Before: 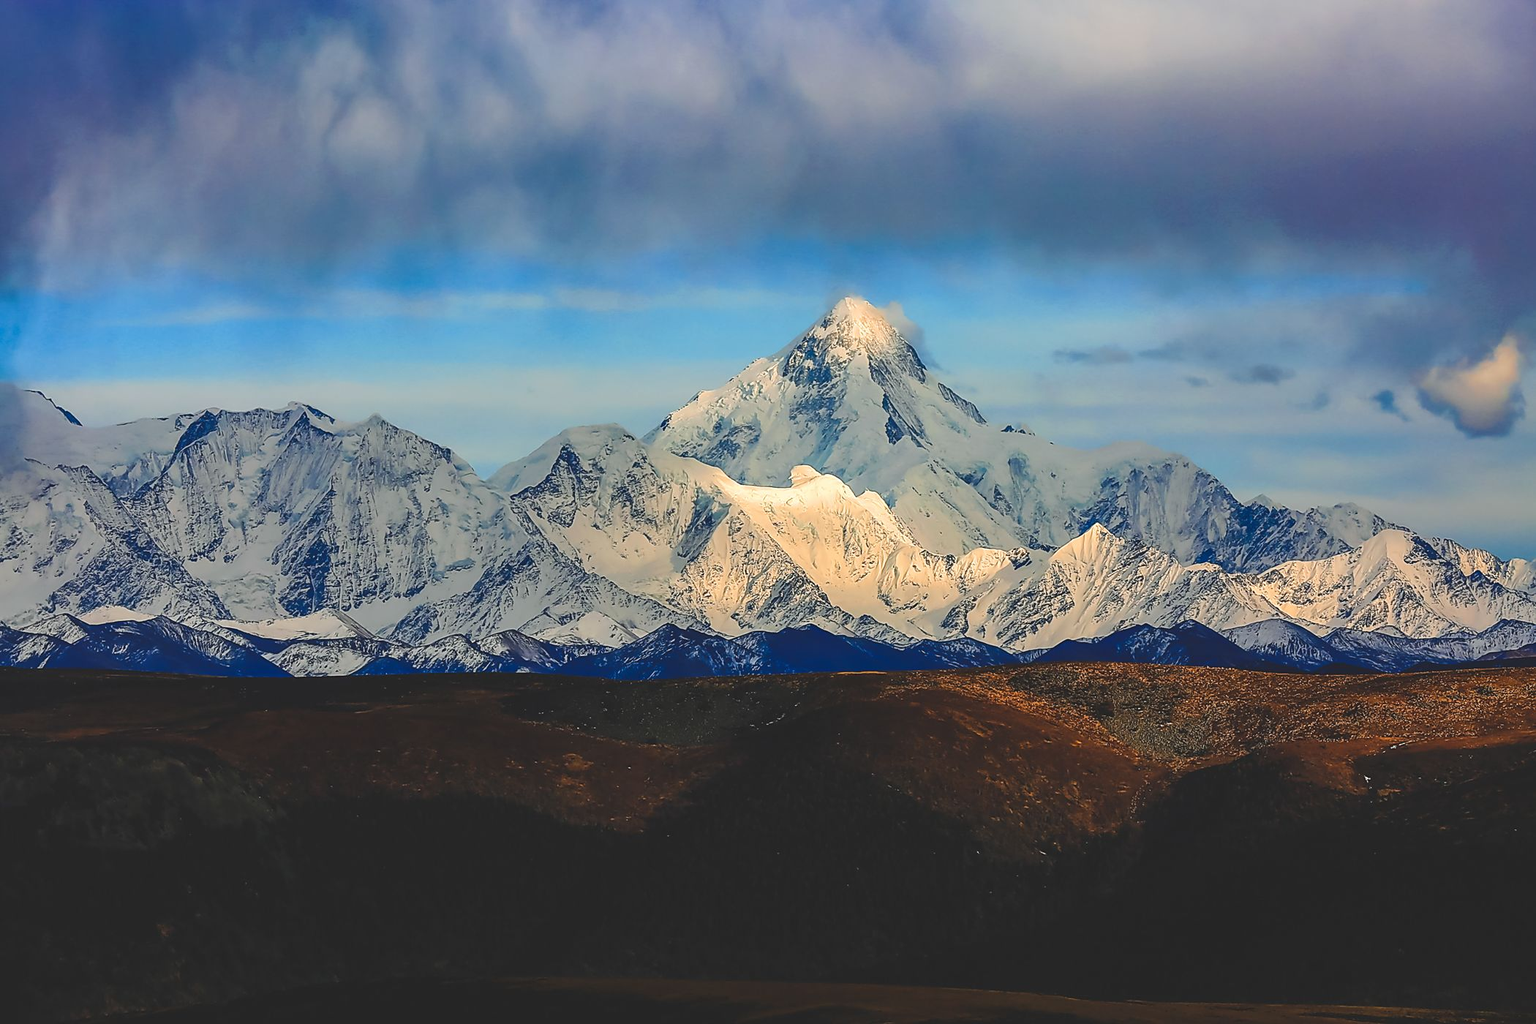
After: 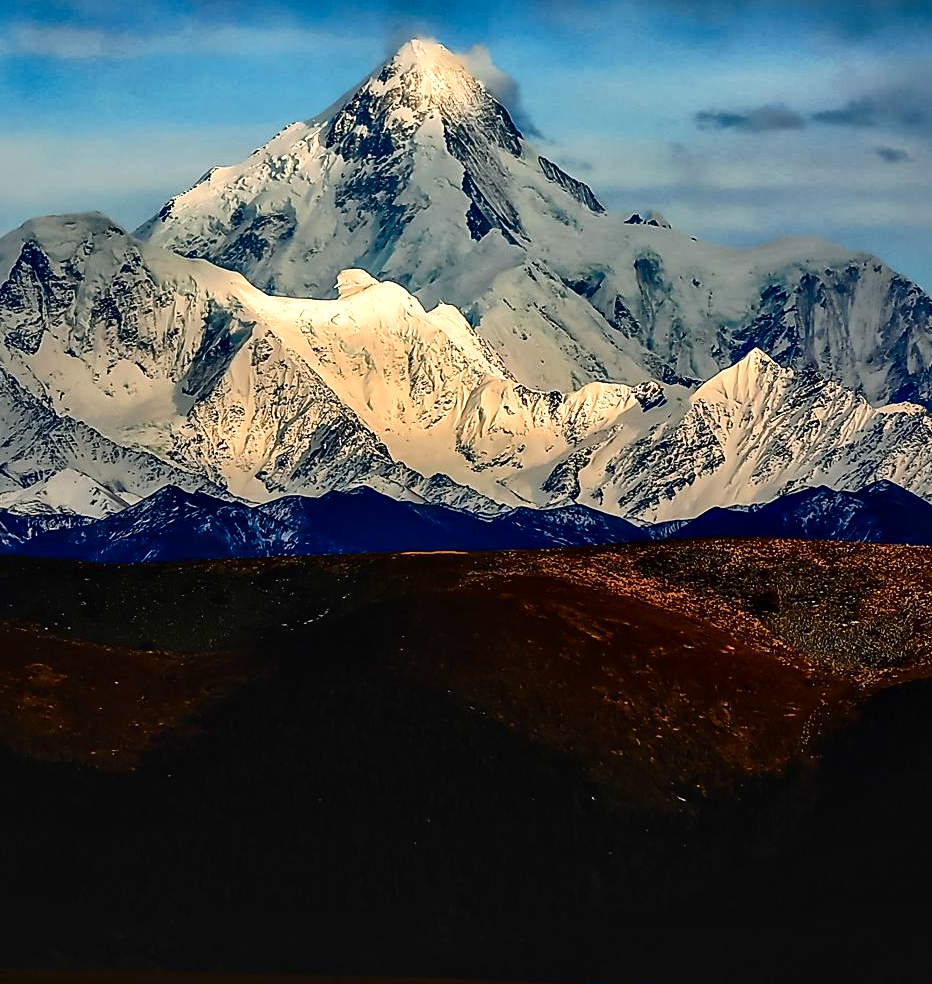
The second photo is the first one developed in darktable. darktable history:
local contrast: mode bilateral grid, contrast 50, coarseness 50, detail 150%, midtone range 0.2
crop: left 35.432%, top 26.233%, right 20.145%, bottom 3.432%
tone equalizer: -8 EV -1.84 EV, -7 EV -1.16 EV, -6 EV -1.62 EV, smoothing diameter 25%, edges refinement/feathering 10, preserve details guided filter
contrast brightness saturation: contrast 0.24, brightness -0.24, saturation 0.14
